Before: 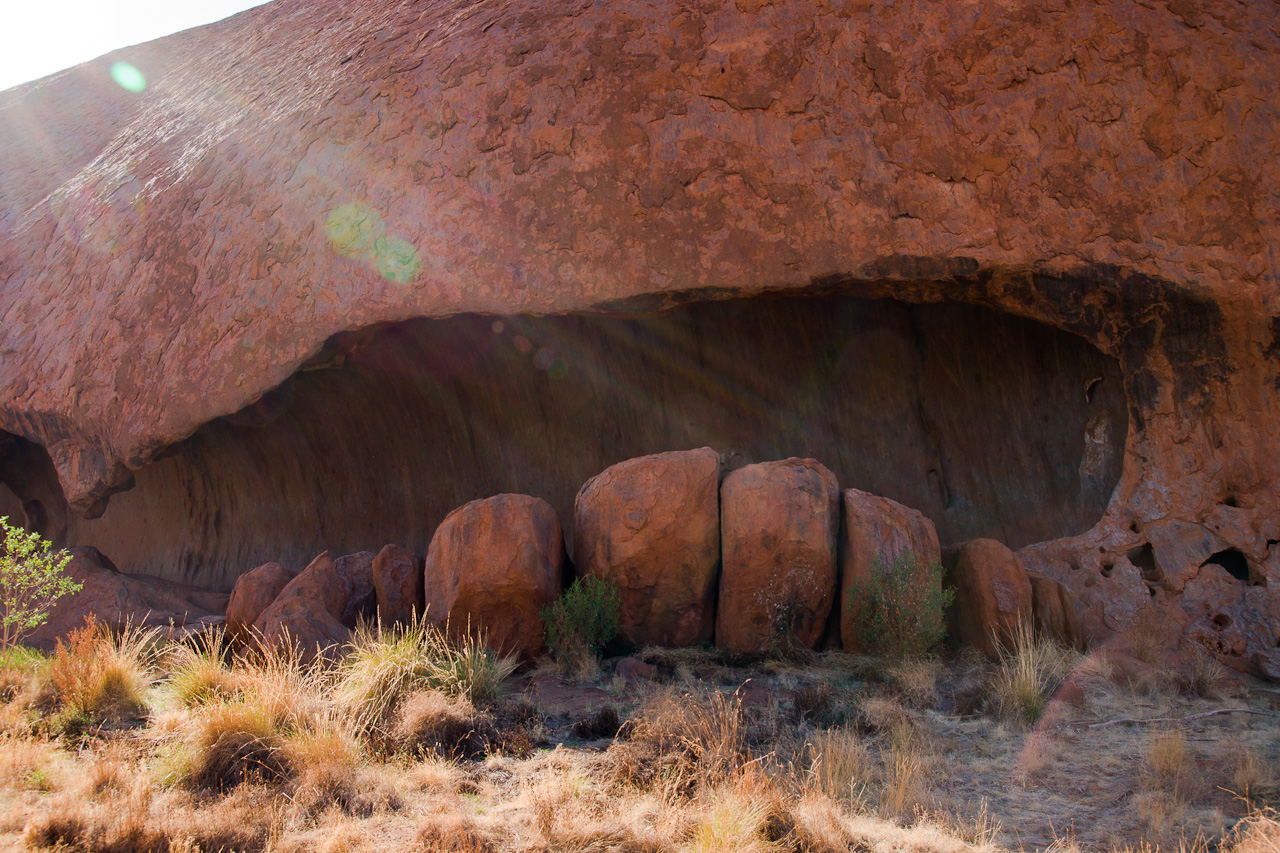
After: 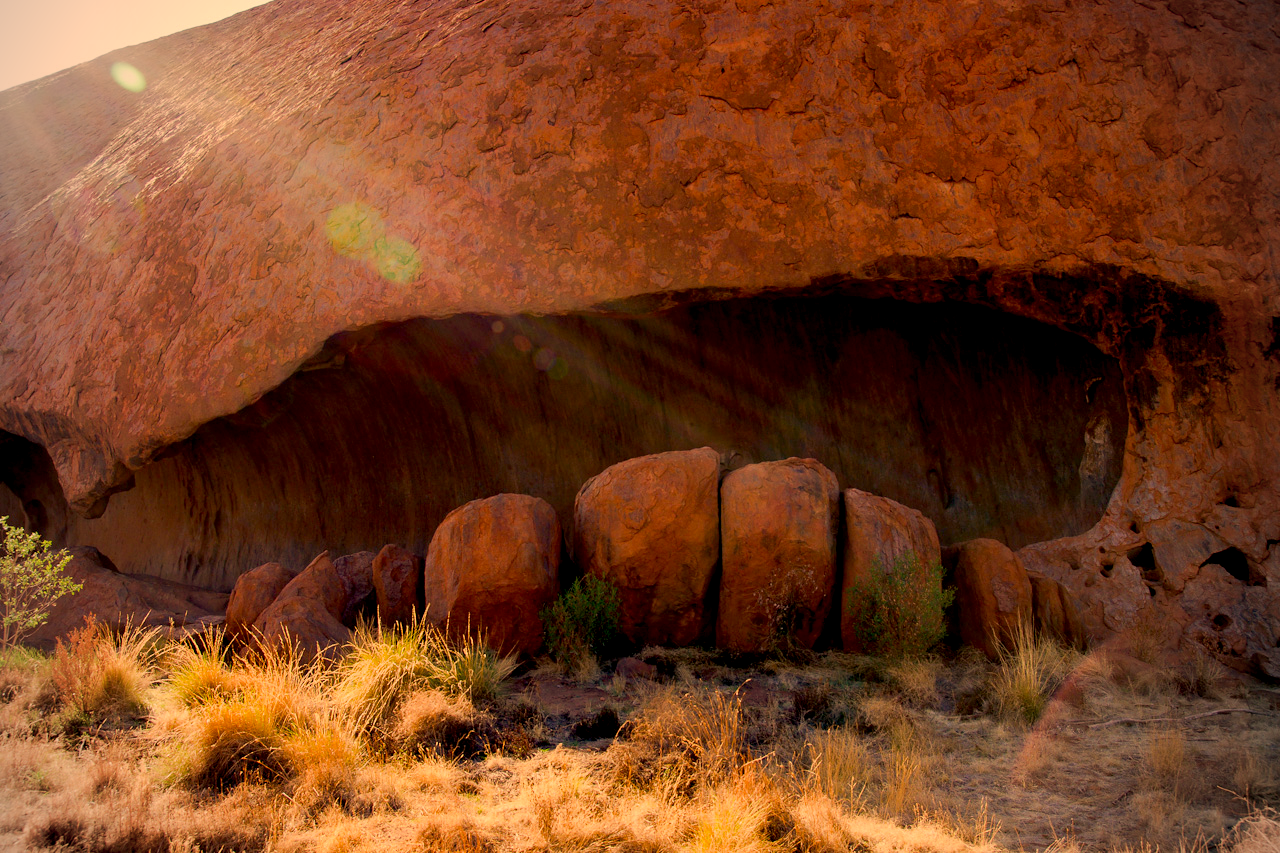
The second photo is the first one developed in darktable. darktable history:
exposure: black level correction 0.013, compensate highlight preservation false
vignetting: unbound false
color correction: highlights a* 18.4, highlights b* 36.06, shadows a* 1.78, shadows b* 5.98, saturation 1.05
